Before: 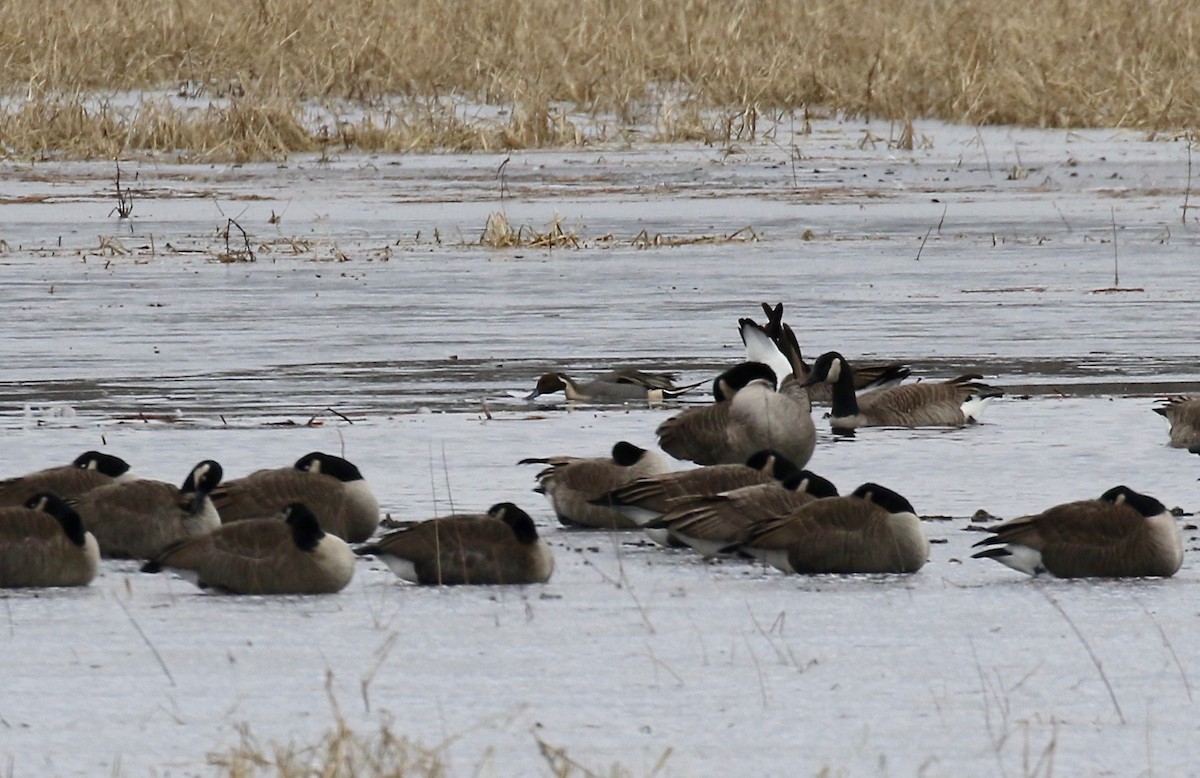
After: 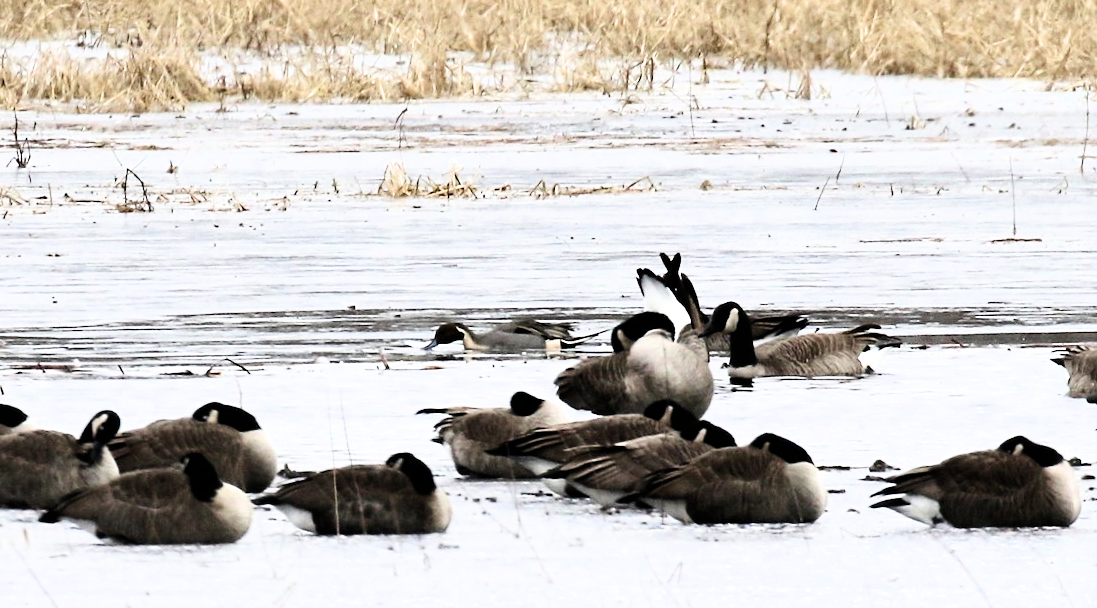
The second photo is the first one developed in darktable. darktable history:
filmic rgb: black relative exposure -5.38 EV, white relative exposure 2.88 EV, dynamic range scaling -37.03%, hardness 3.98, contrast 1.603, highlights saturation mix -1.21%
crop: left 8.553%, top 6.544%, bottom 15.268%
exposure: black level correction 0, exposure 1.2 EV, compensate exposure bias true, compensate highlight preservation false
